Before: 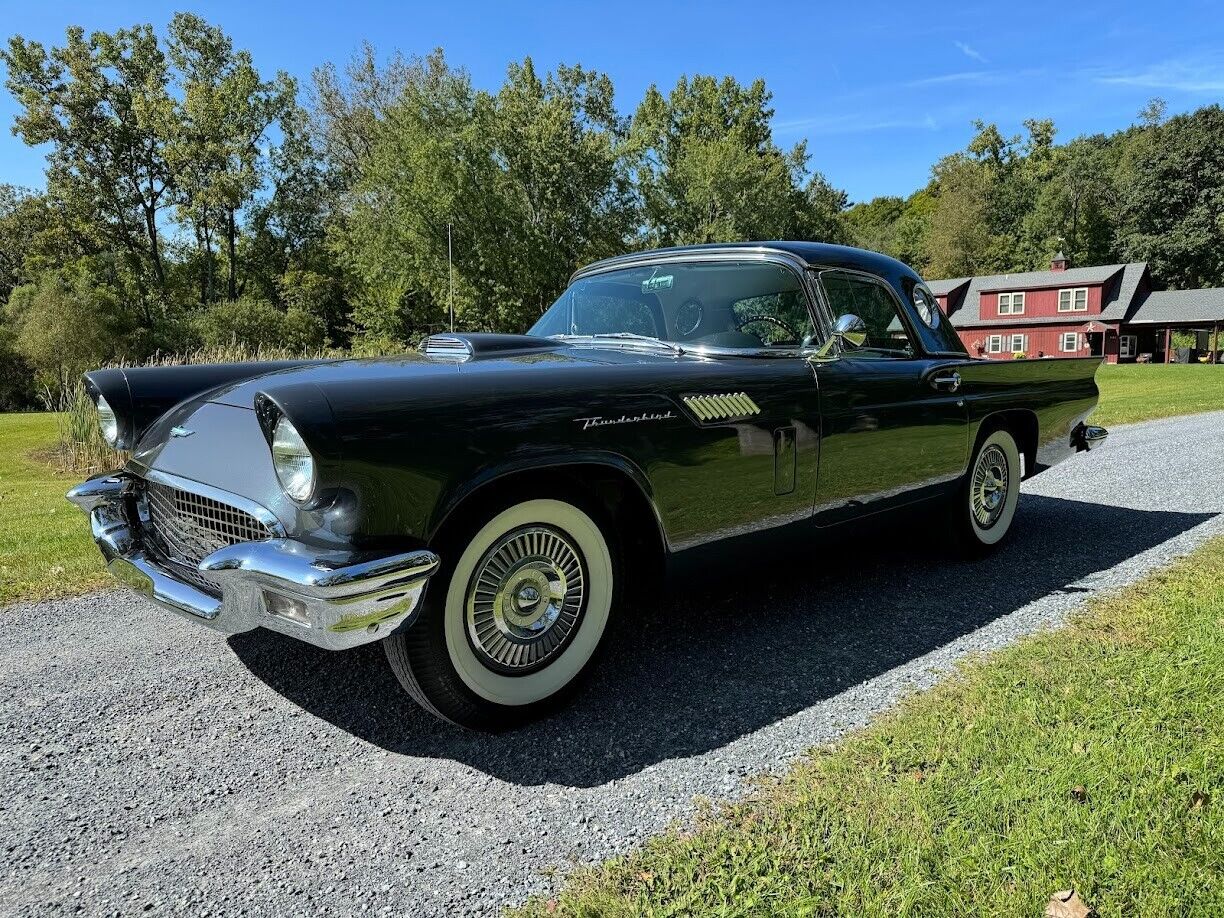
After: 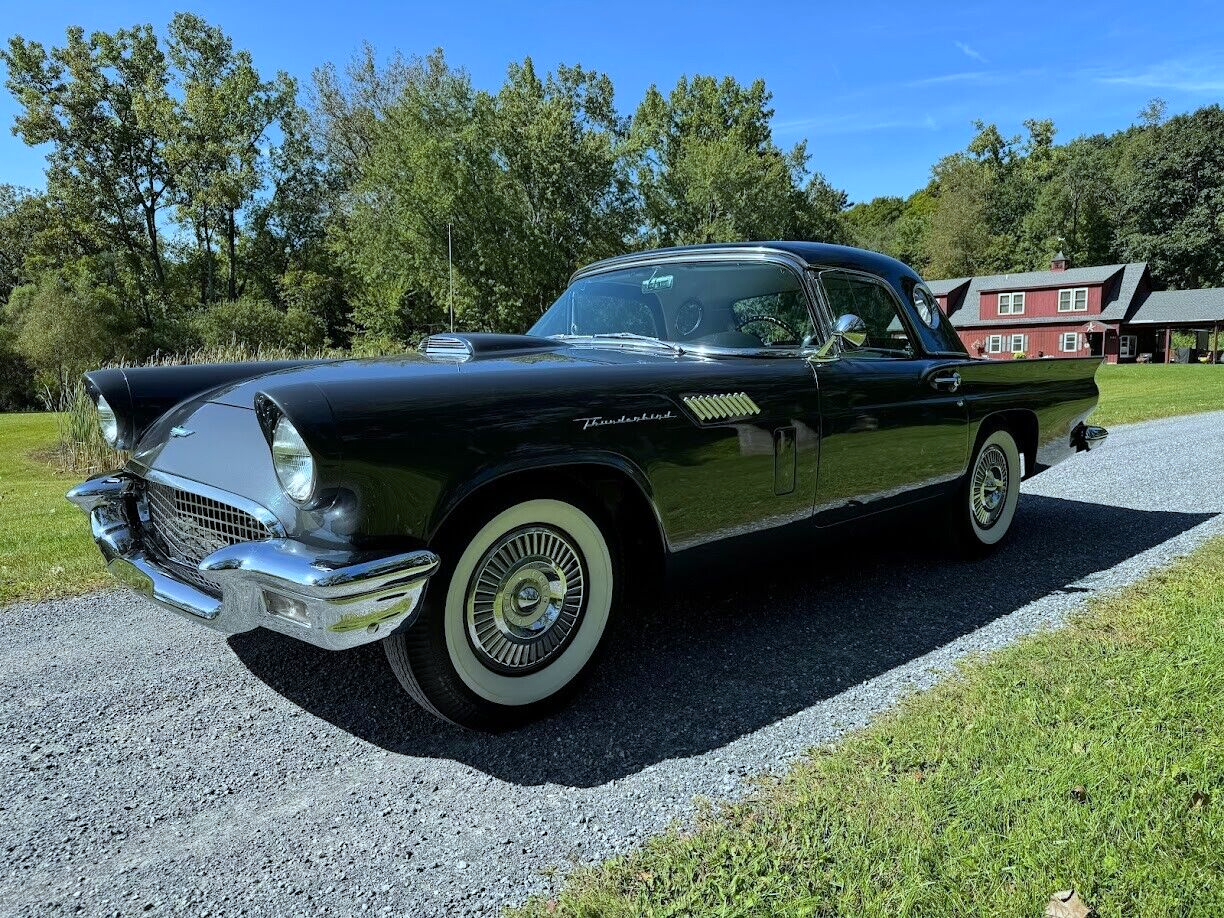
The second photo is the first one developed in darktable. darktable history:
tone equalizer: on, module defaults
white balance: red 0.925, blue 1.046
